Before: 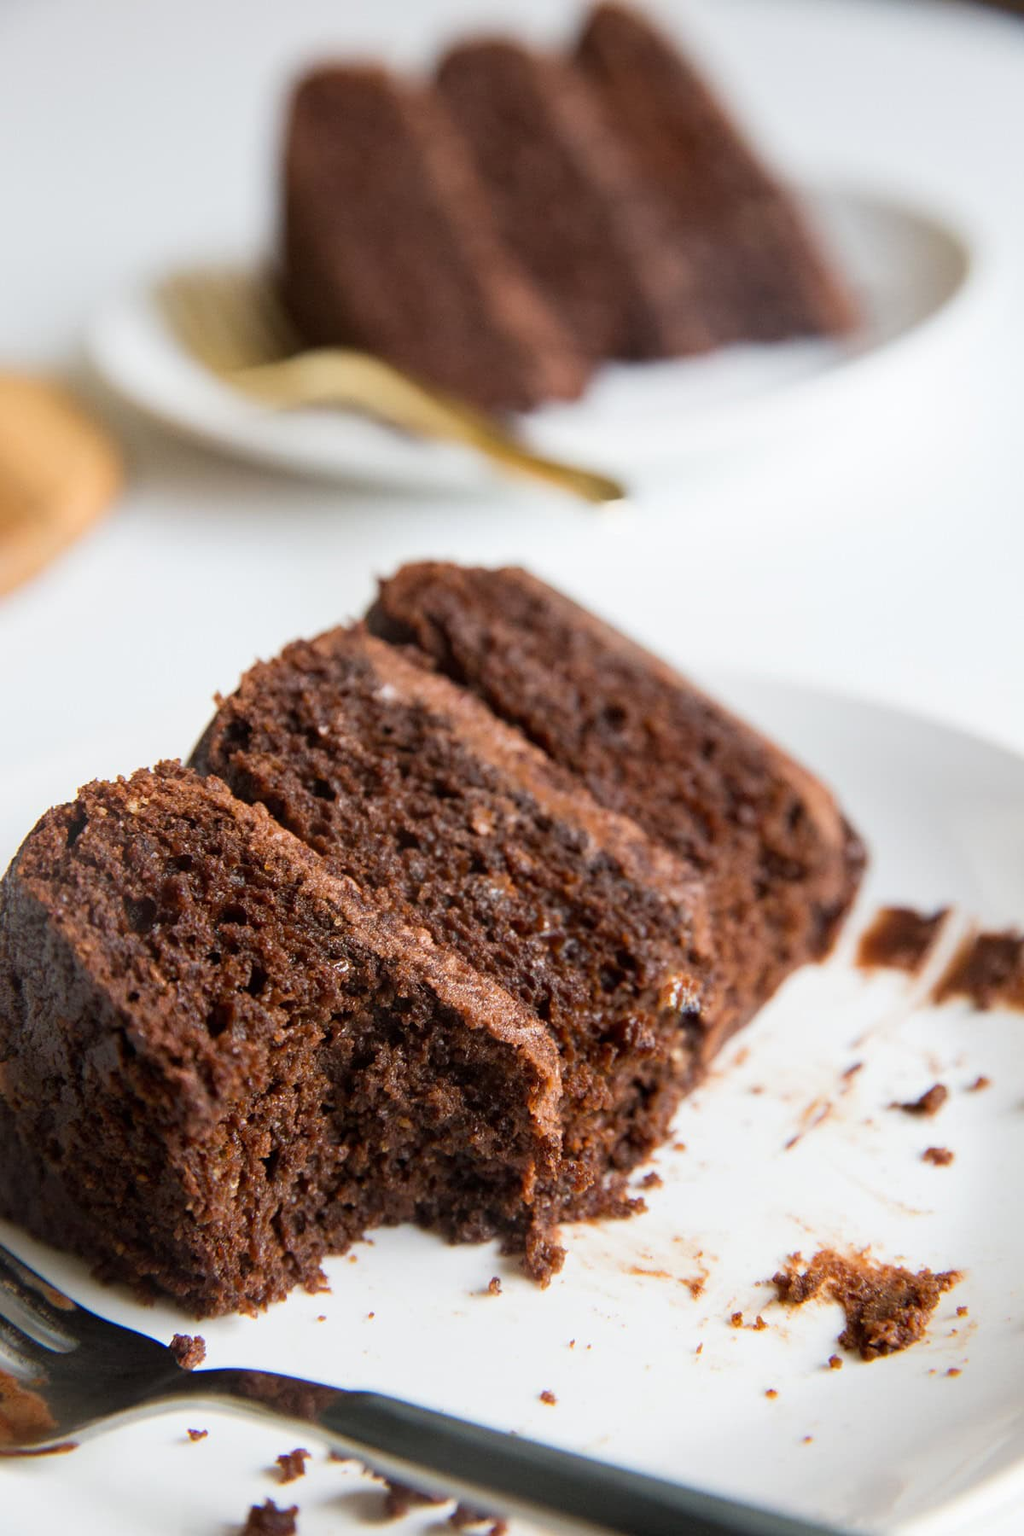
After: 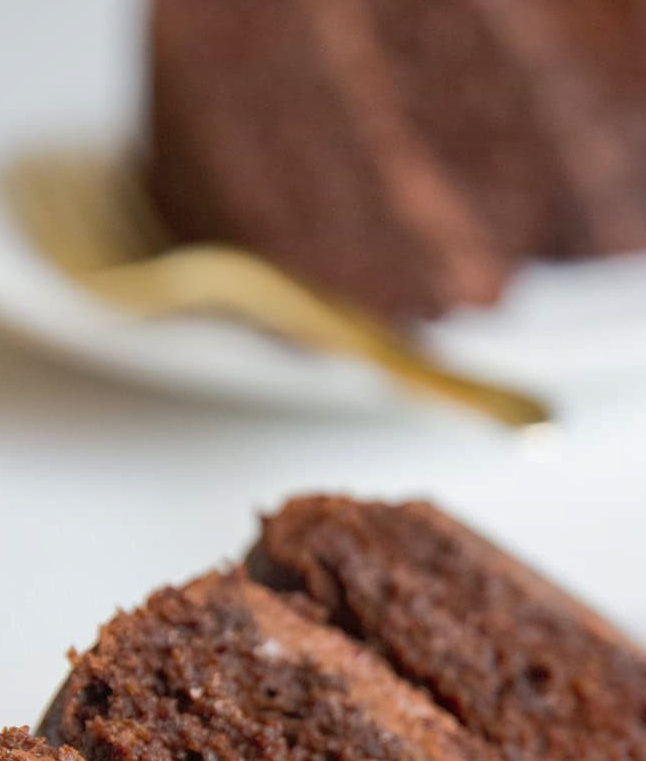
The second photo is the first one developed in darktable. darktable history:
crop: left 15.306%, top 9.065%, right 30.789%, bottom 48.638%
shadows and highlights: on, module defaults
